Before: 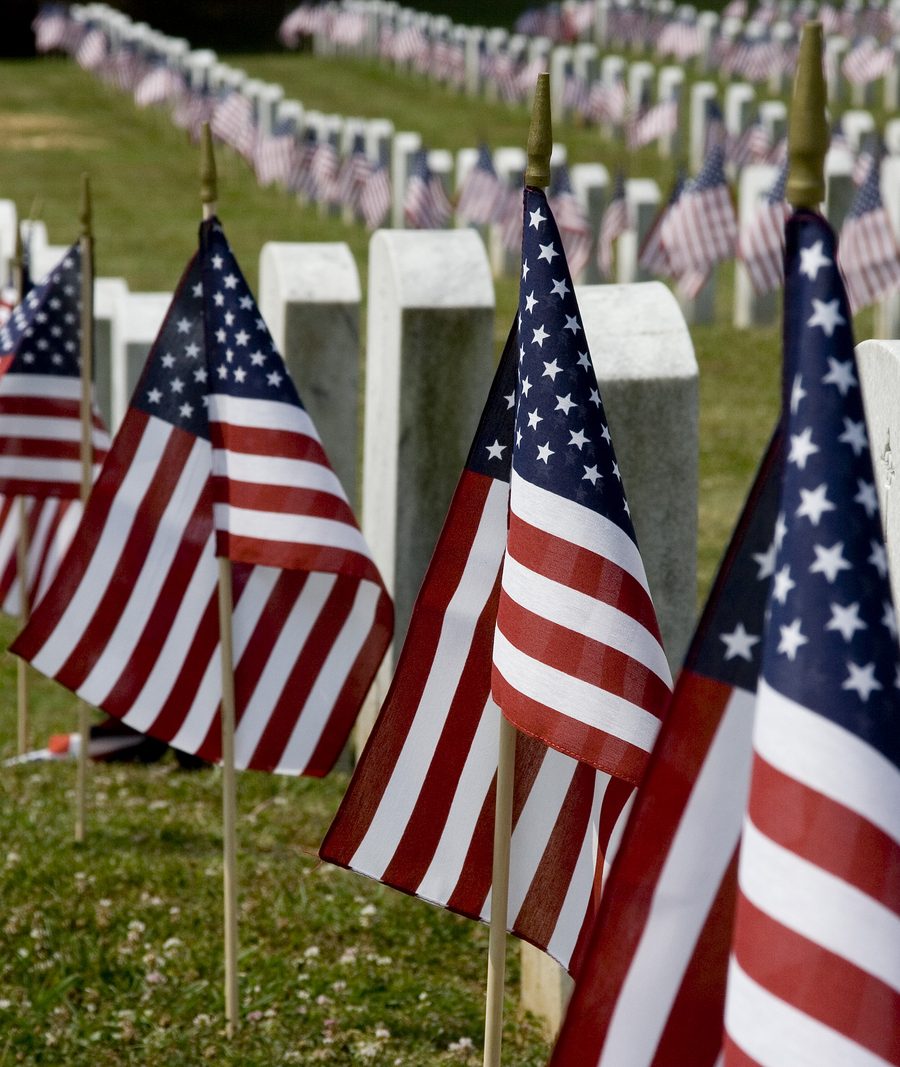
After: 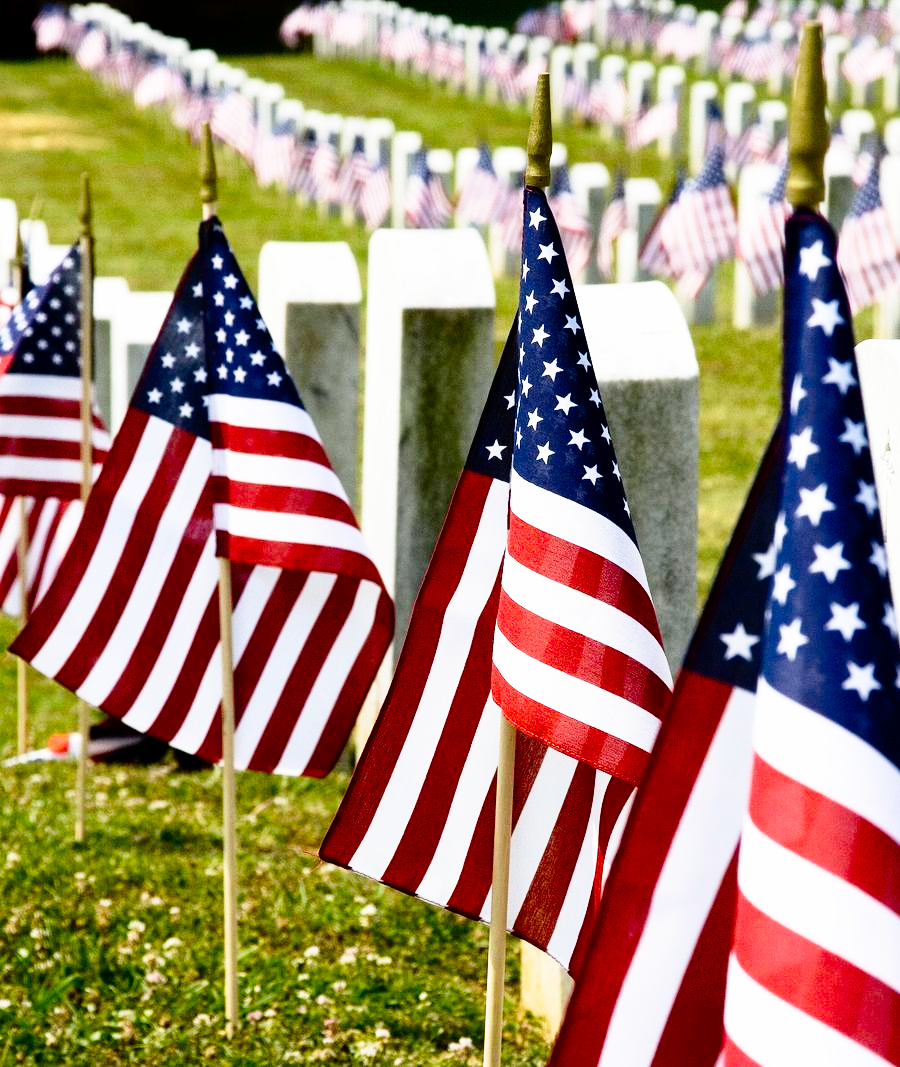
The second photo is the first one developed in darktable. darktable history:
contrast brightness saturation: contrast 0.18, saturation 0.3
base curve: curves: ch0 [(0, 0) (0.012, 0.01) (0.073, 0.168) (0.31, 0.711) (0.645, 0.957) (1, 1)], preserve colors none
